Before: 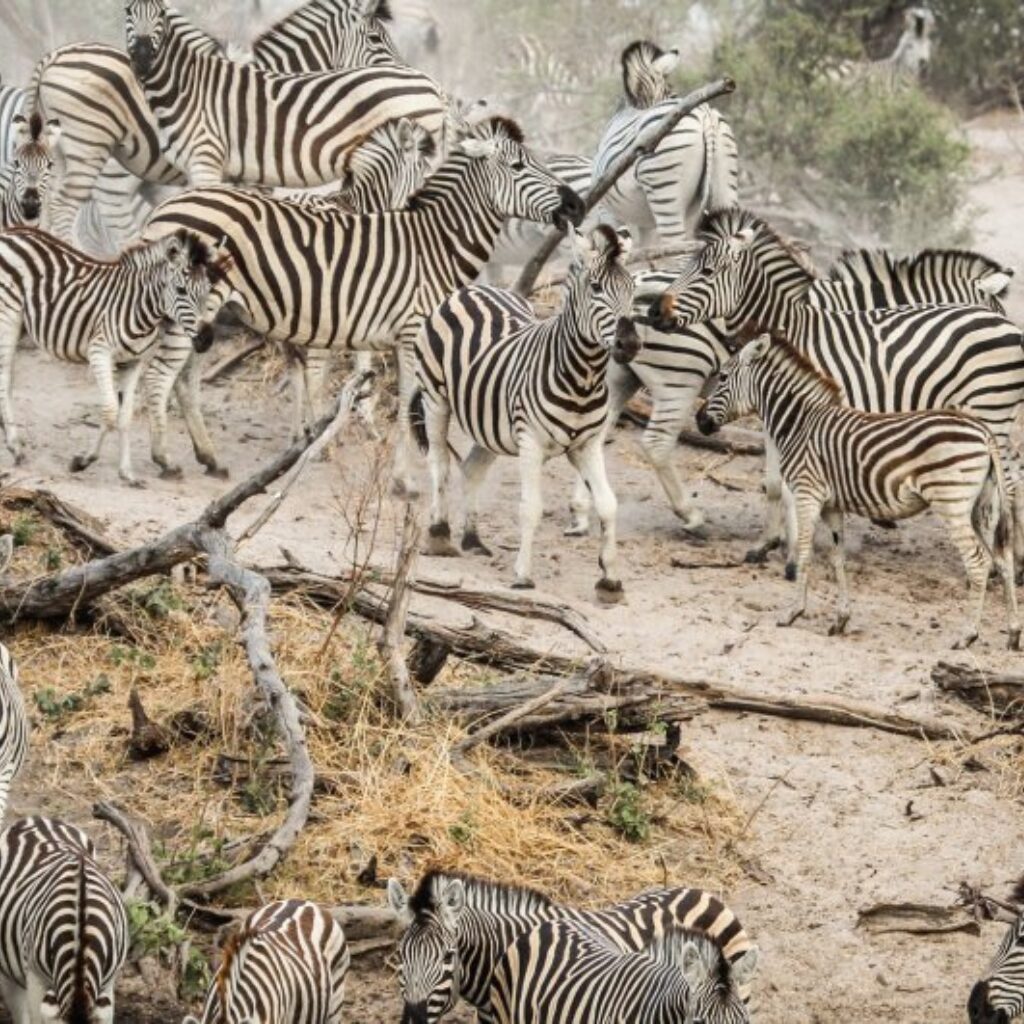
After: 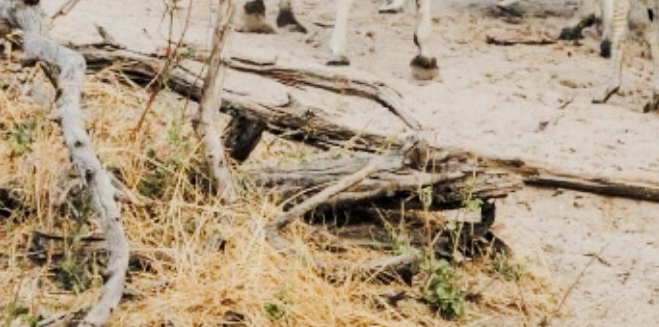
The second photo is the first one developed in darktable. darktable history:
crop: left 18.091%, top 51.13%, right 17.525%, bottom 16.85%
exposure: black level correction 0, exposure 0.6 EV, compensate exposure bias true, compensate highlight preservation false
tone curve: curves: ch0 [(0, 0) (0.003, 0.006) (0.011, 0.01) (0.025, 0.017) (0.044, 0.029) (0.069, 0.043) (0.1, 0.064) (0.136, 0.091) (0.177, 0.128) (0.224, 0.162) (0.277, 0.206) (0.335, 0.258) (0.399, 0.324) (0.468, 0.404) (0.543, 0.499) (0.623, 0.595) (0.709, 0.693) (0.801, 0.786) (0.898, 0.883) (1, 1)], preserve colors none
filmic rgb: black relative exposure -7.65 EV, white relative exposure 4.56 EV, hardness 3.61
